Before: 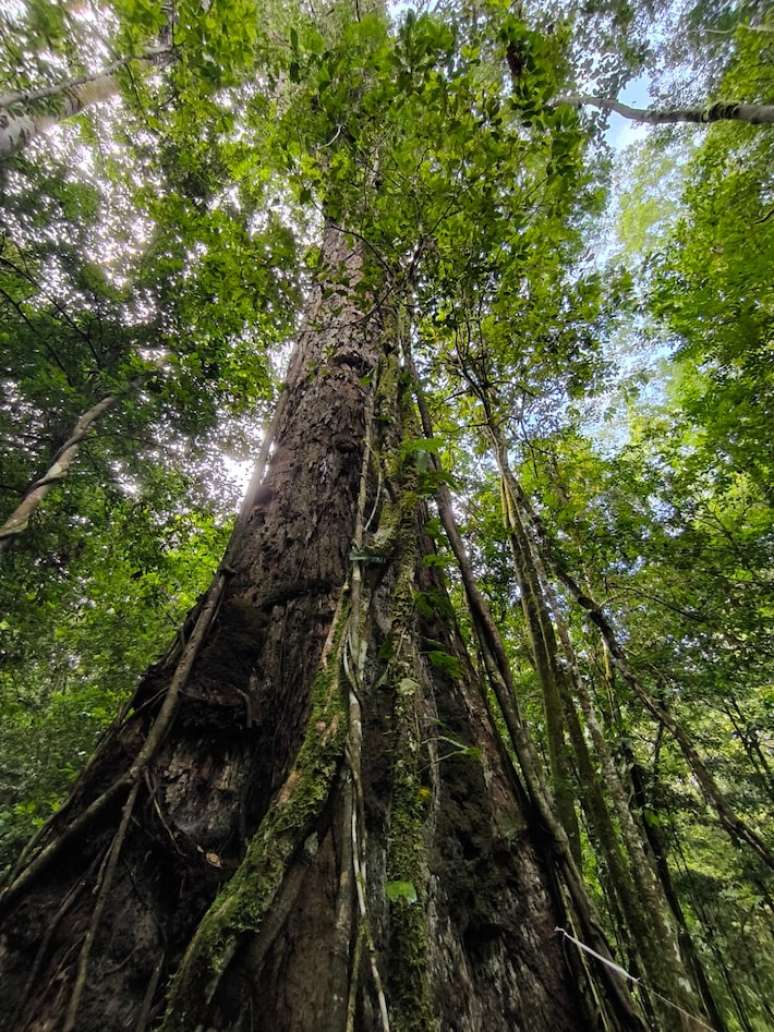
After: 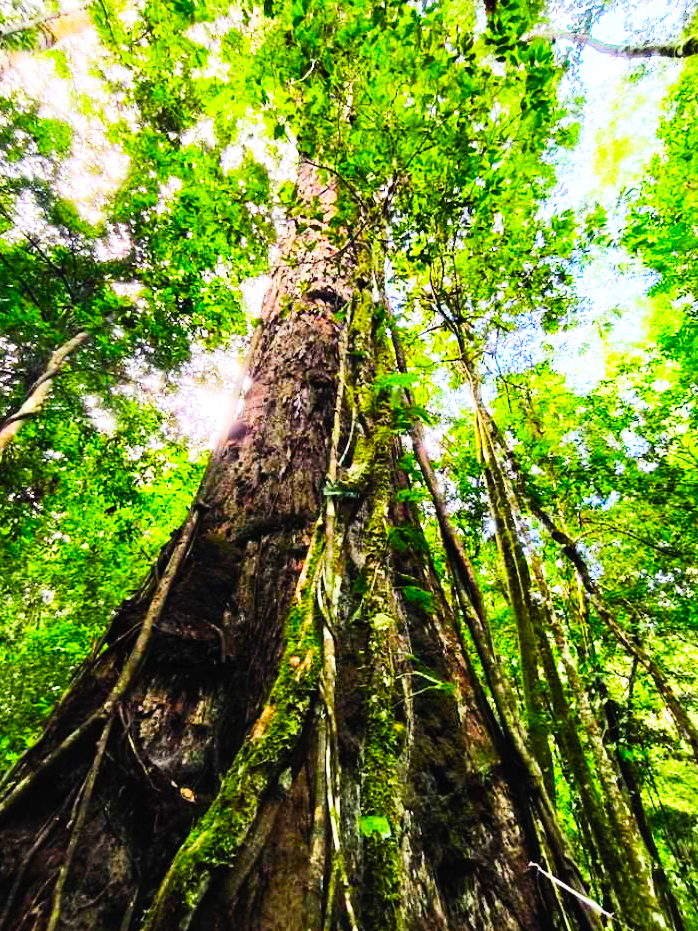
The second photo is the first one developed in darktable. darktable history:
crop: left 3.413%, top 6.394%, right 6.309%, bottom 3.337%
contrast brightness saturation: contrast 0.201, brightness 0.2, saturation 0.795
base curve: curves: ch0 [(0, 0) (0.007, 0.004) (0.027, 0.03) (0.046, 0.07) (0.207, 0.54) (0.442, 0.872) (0.673, 0.972) (1, 1)], preserve colors none
